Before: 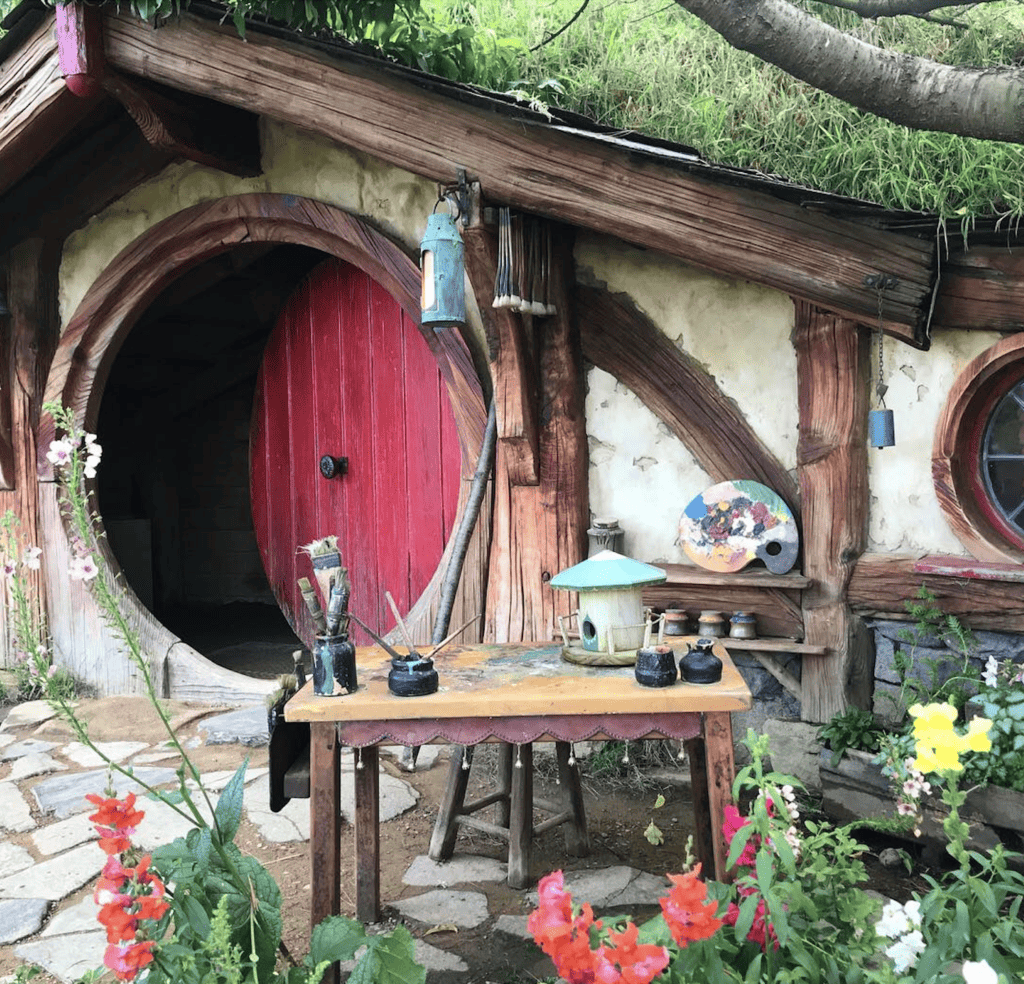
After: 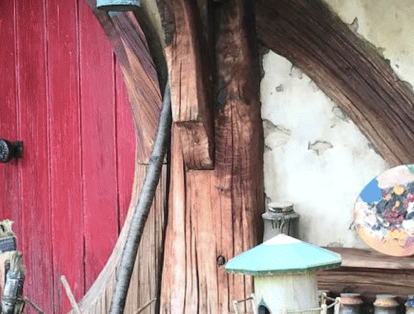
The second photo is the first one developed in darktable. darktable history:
crop: left 31.751%, top 32.172%, right 27.8%, bottom 35.83%
exposure: black level correction -0.001, exposure 0.08 EV, compensate highlight preservation false
